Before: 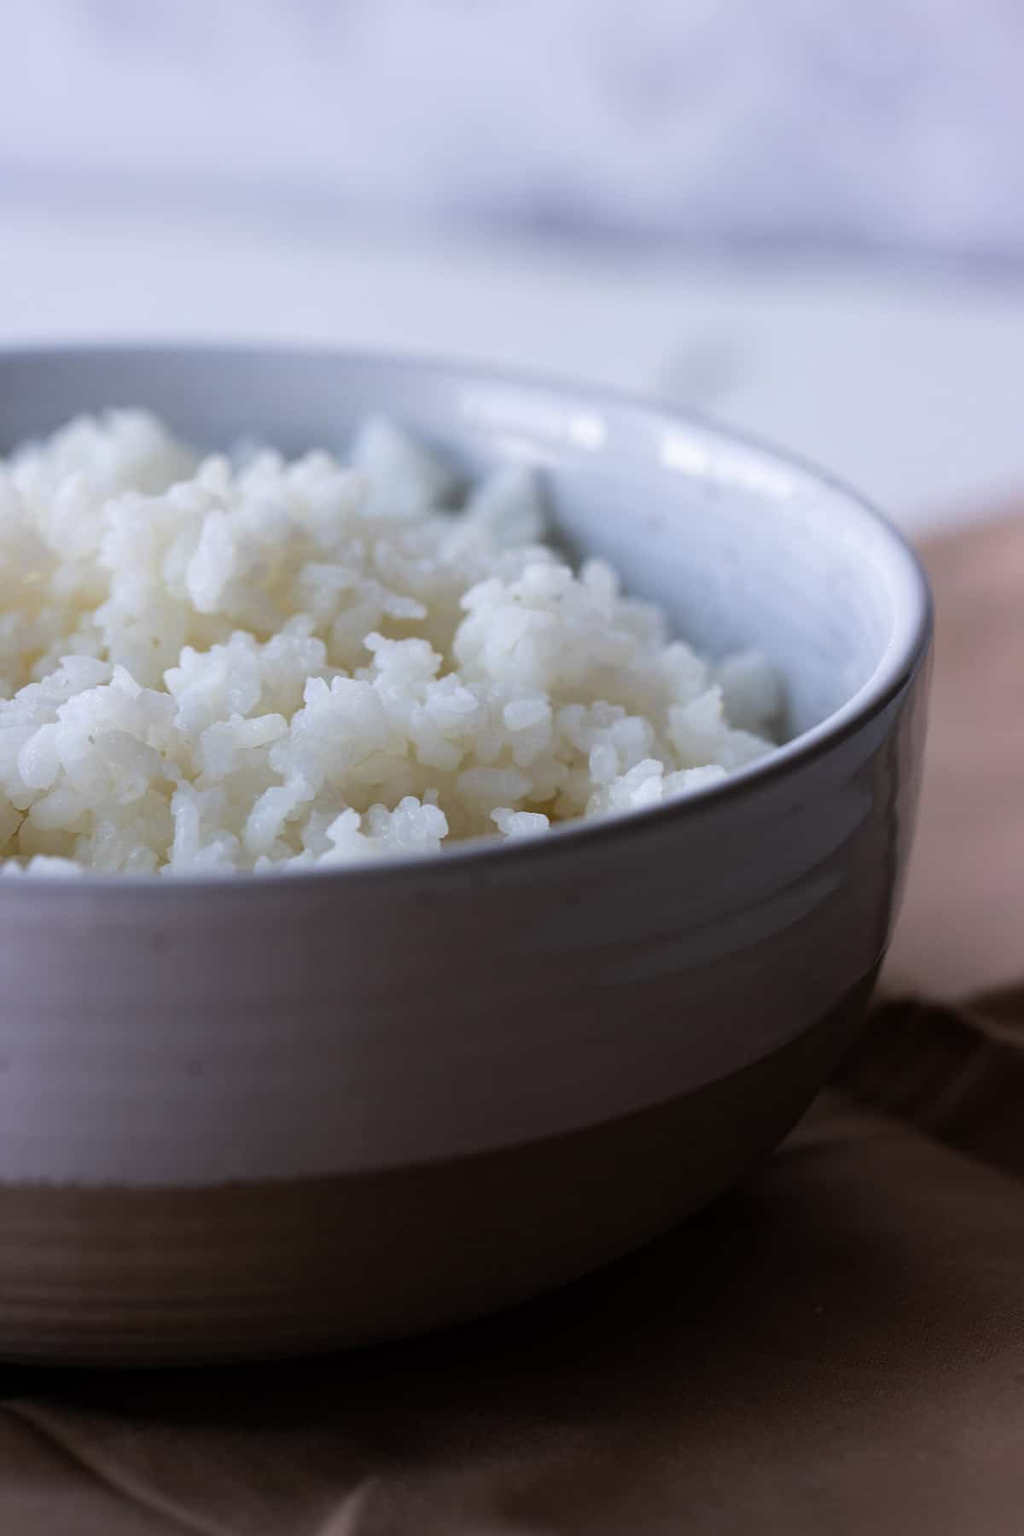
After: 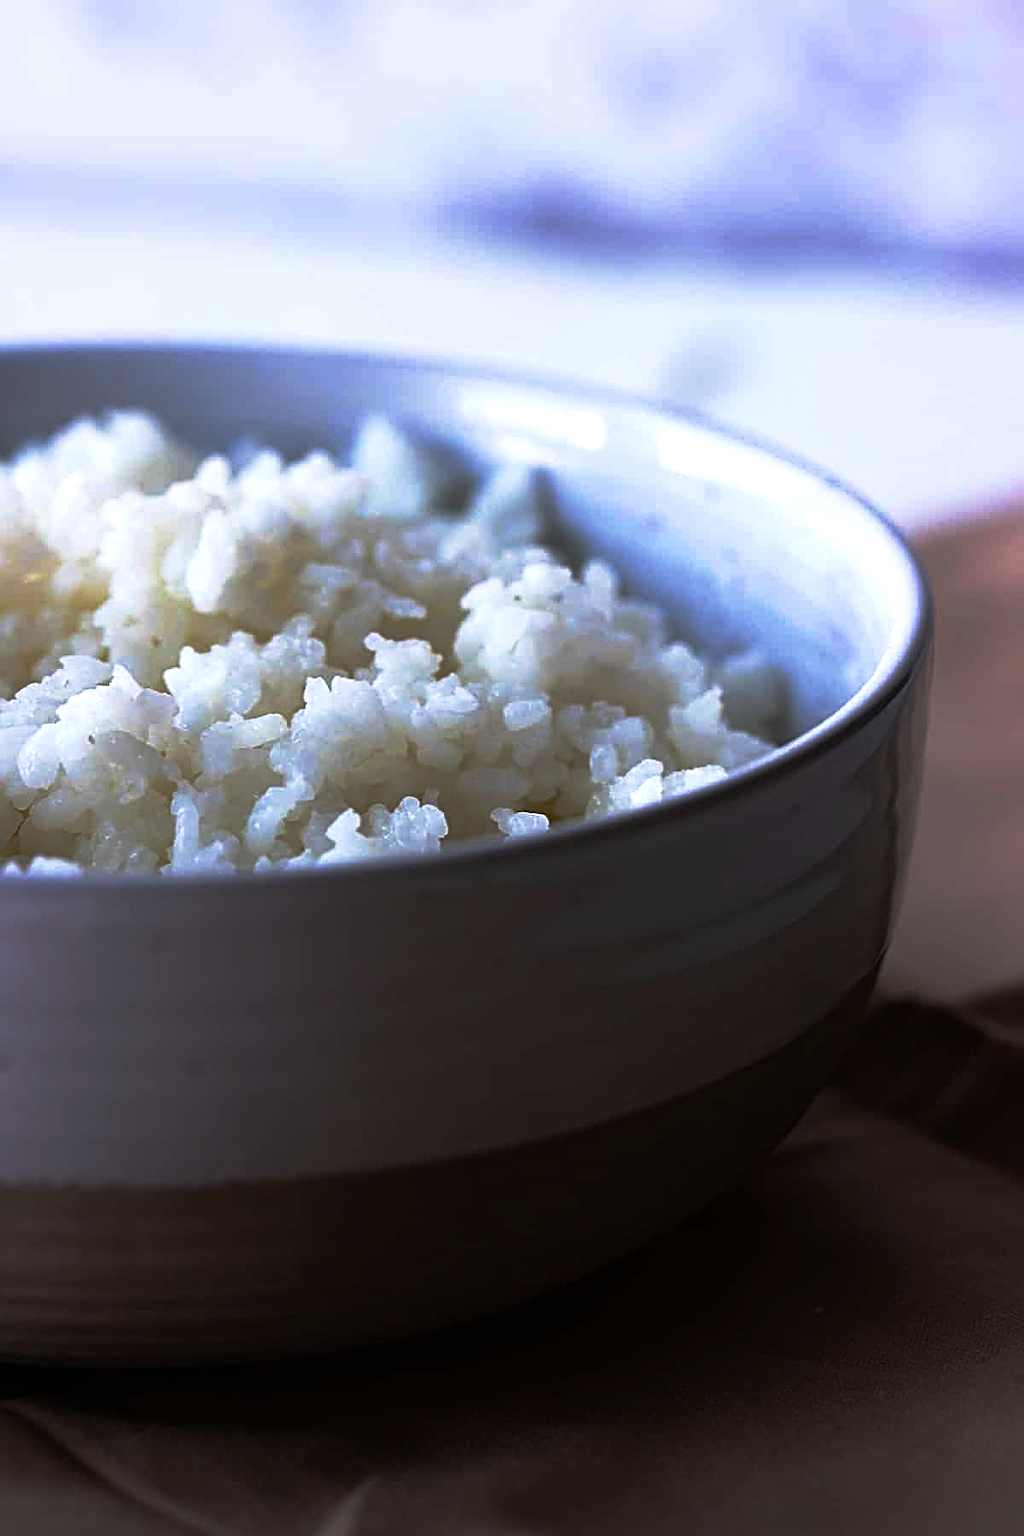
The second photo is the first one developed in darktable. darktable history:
exposure: black level correction 0, exposure 0.499 EV, compensate highlight preservation false
base curve: curves: ch0 [(0, 0) (0.564, 0.291) (0.802, 0.731) (1, 1)], preserve colors none
sharpen: radius 3.068, amount 0.761
